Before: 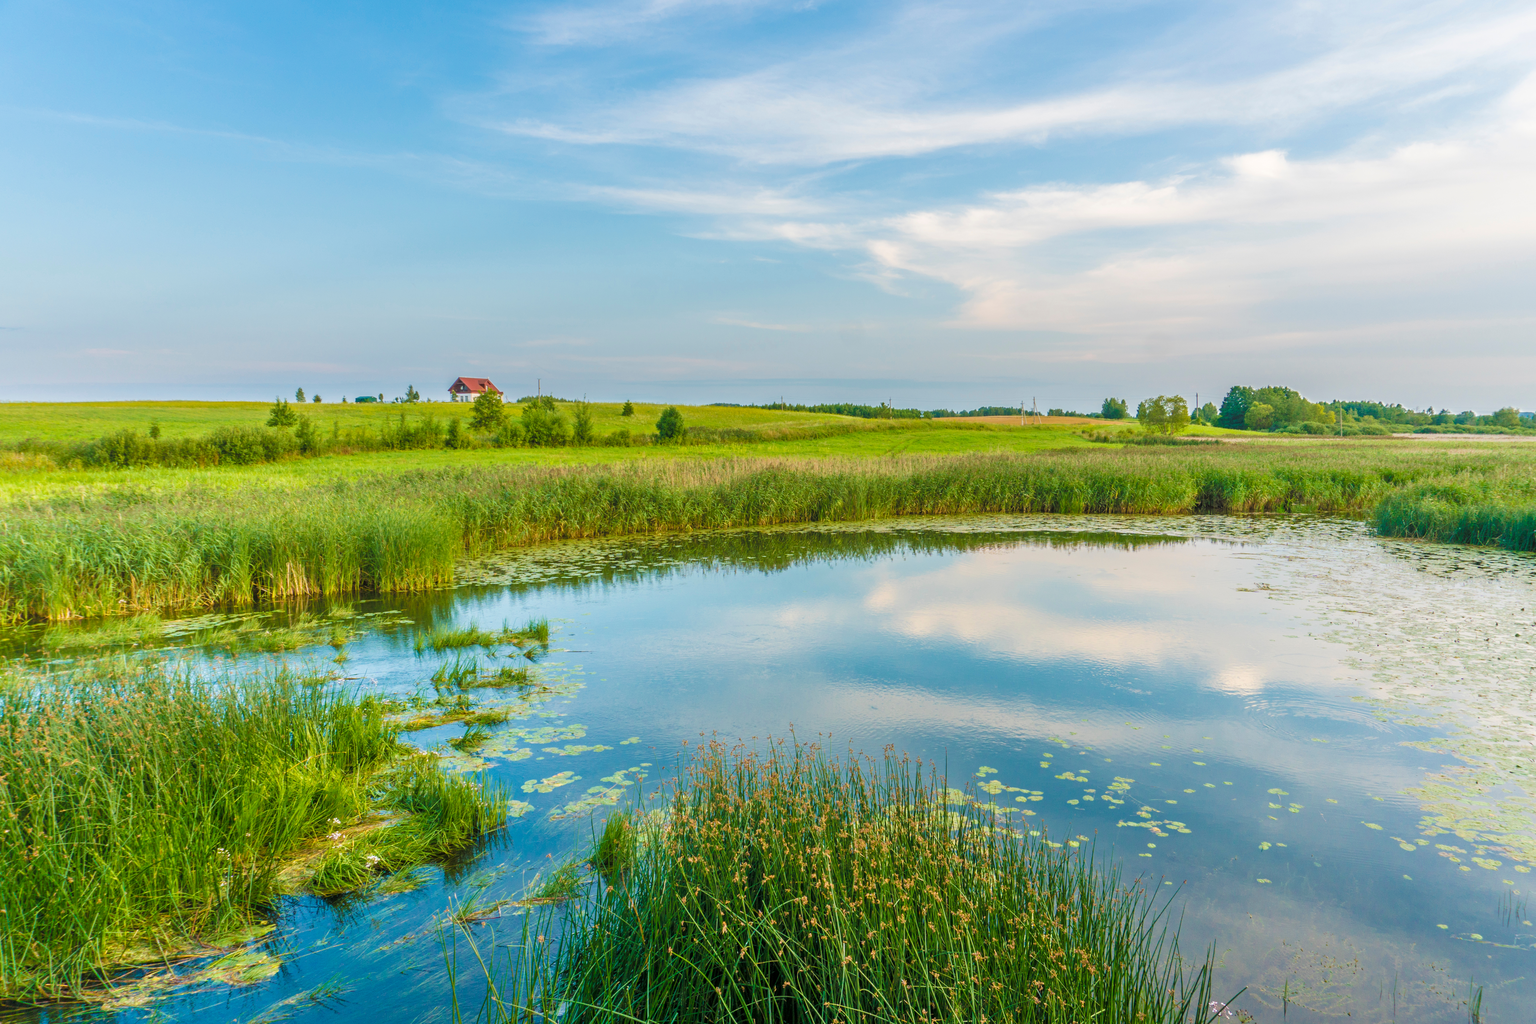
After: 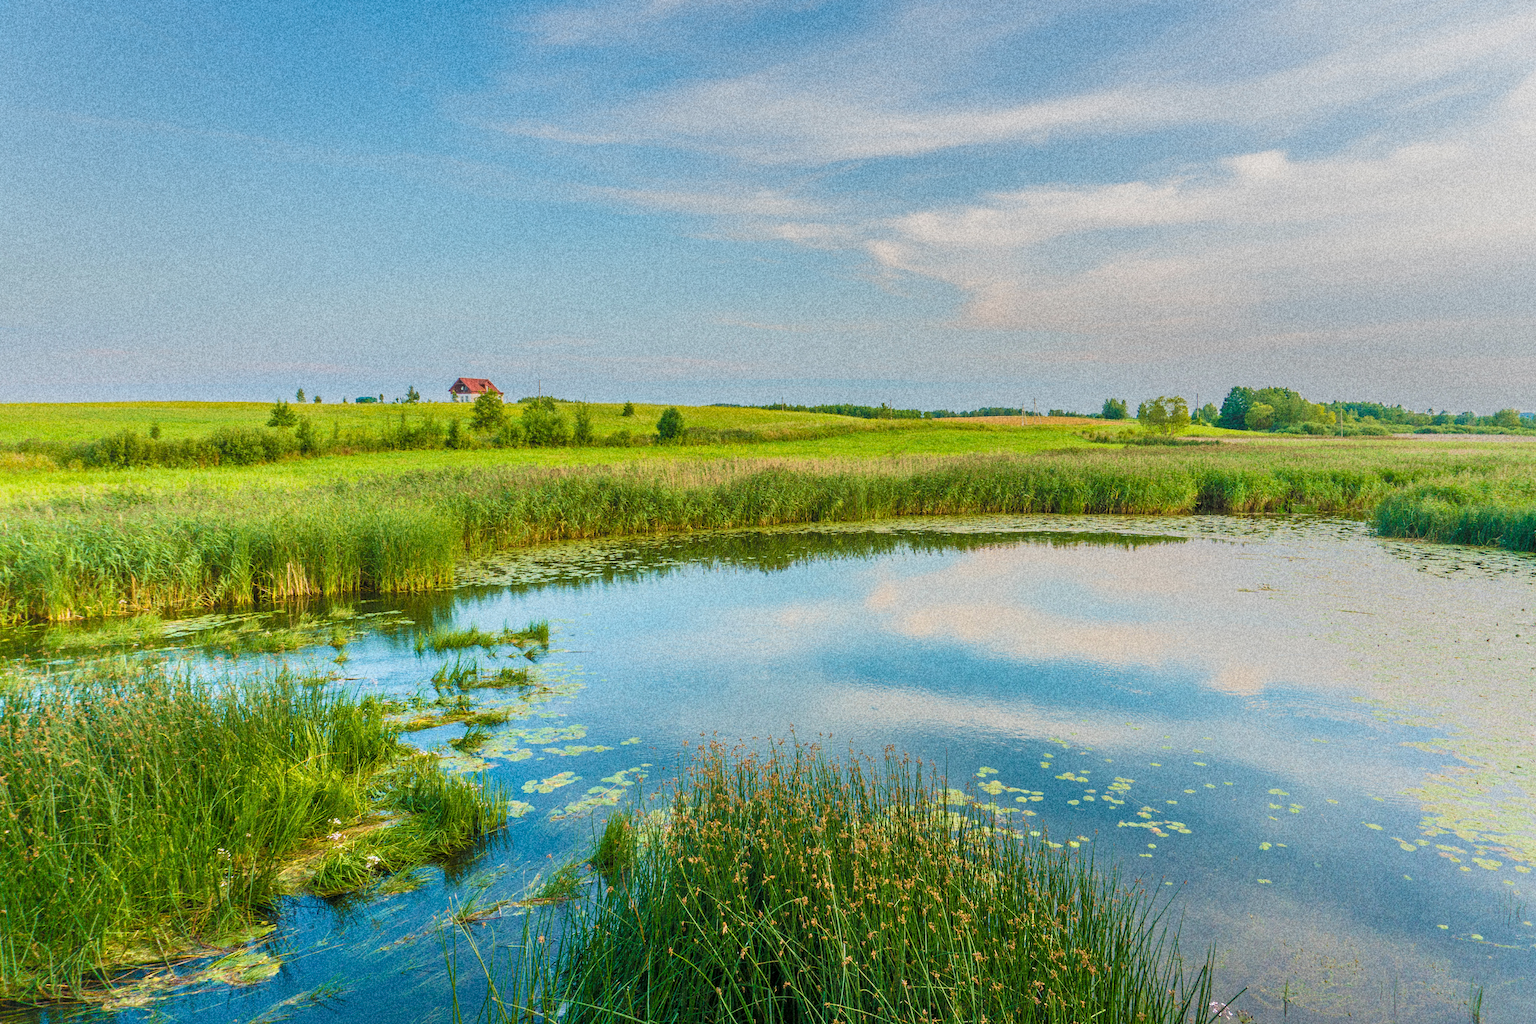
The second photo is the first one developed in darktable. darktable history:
tone equalizer: -7 EV -0.63 EV, -6 EV 1 EV, -5 EV -0.45 EV, -4 EV 0.43 EV, -3 EV 0.41 EV, -2 EV 0.15 EV, -1 EV -0.15 EV, +0 EV -0.39 EV, smoothing diameter 25%, edges refinement/feathering 10, preserve details guided filter
grain: coarseness 14.49 ISO, strength 48.04%, mid-tones bias 35%
